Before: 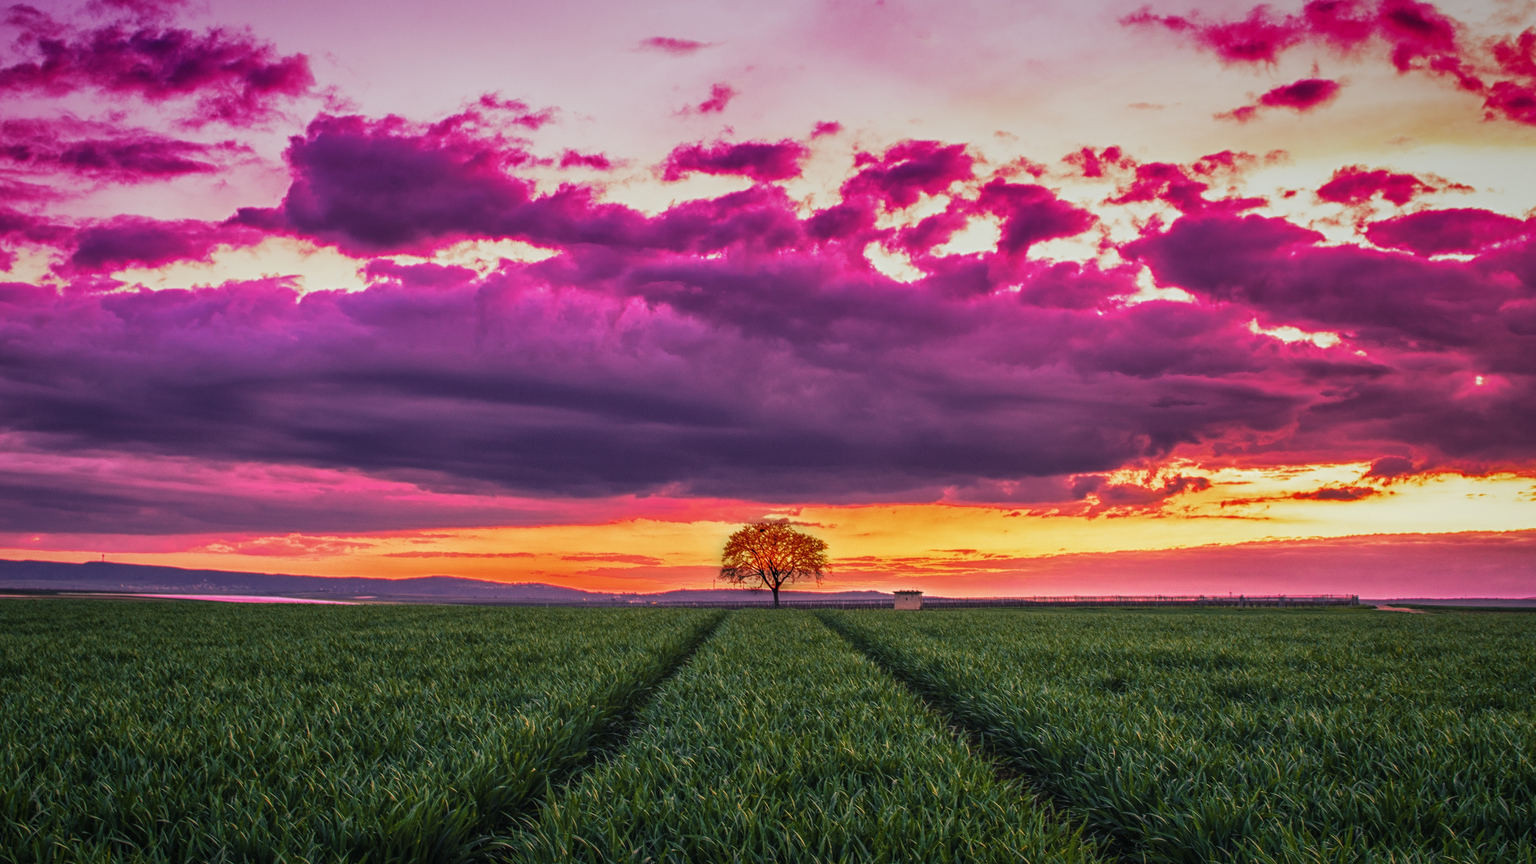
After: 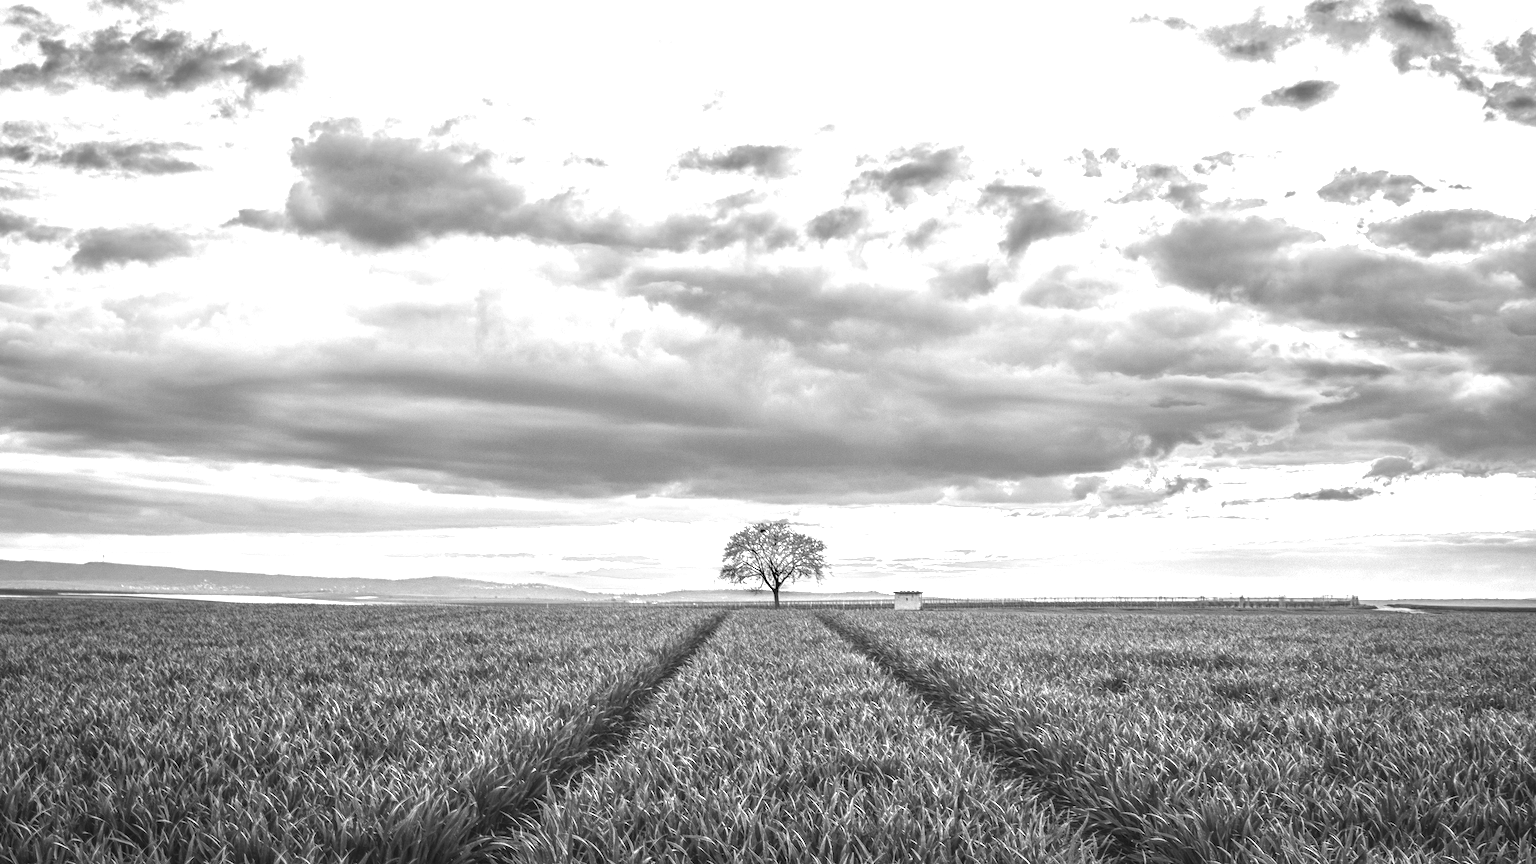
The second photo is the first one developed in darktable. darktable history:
exposure: exposure 2.185 EV, compensate highlight preservation false
color calibration: output gray [0.21, 0.42, 0.37, 0], illuminant as shot in camera, adaptation linear Bradford (ICC v4), x 0.406, y 0.406, temperature 3591.06 K
